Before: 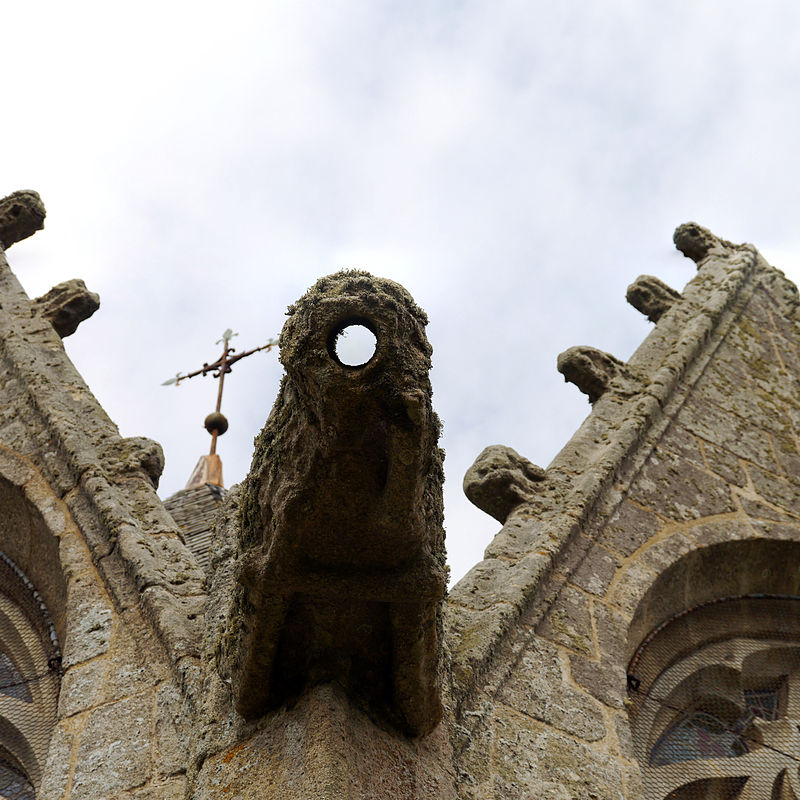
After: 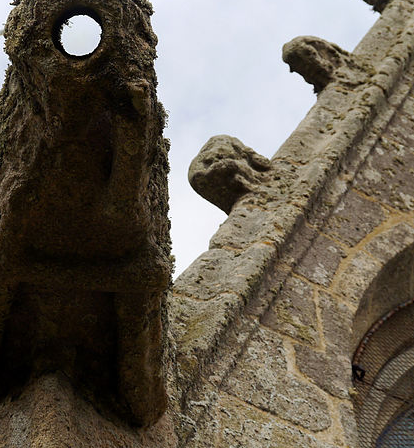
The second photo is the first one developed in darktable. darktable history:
crop: left 34.479%, top 38.822%, right 13.718%, bottom 5.172%
